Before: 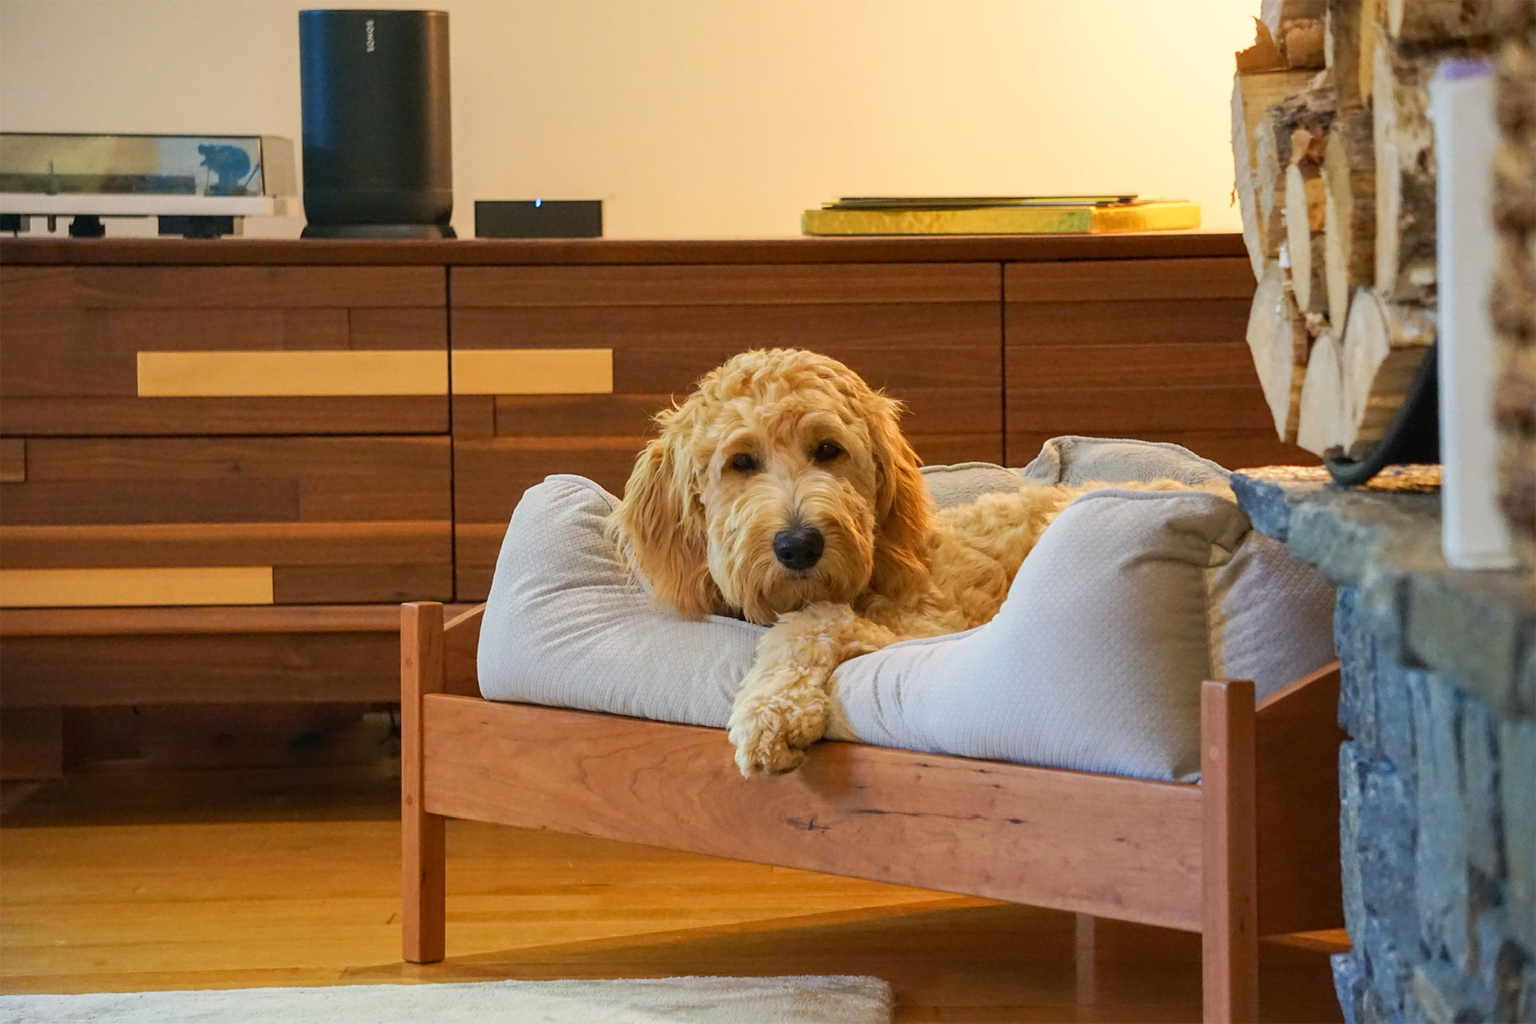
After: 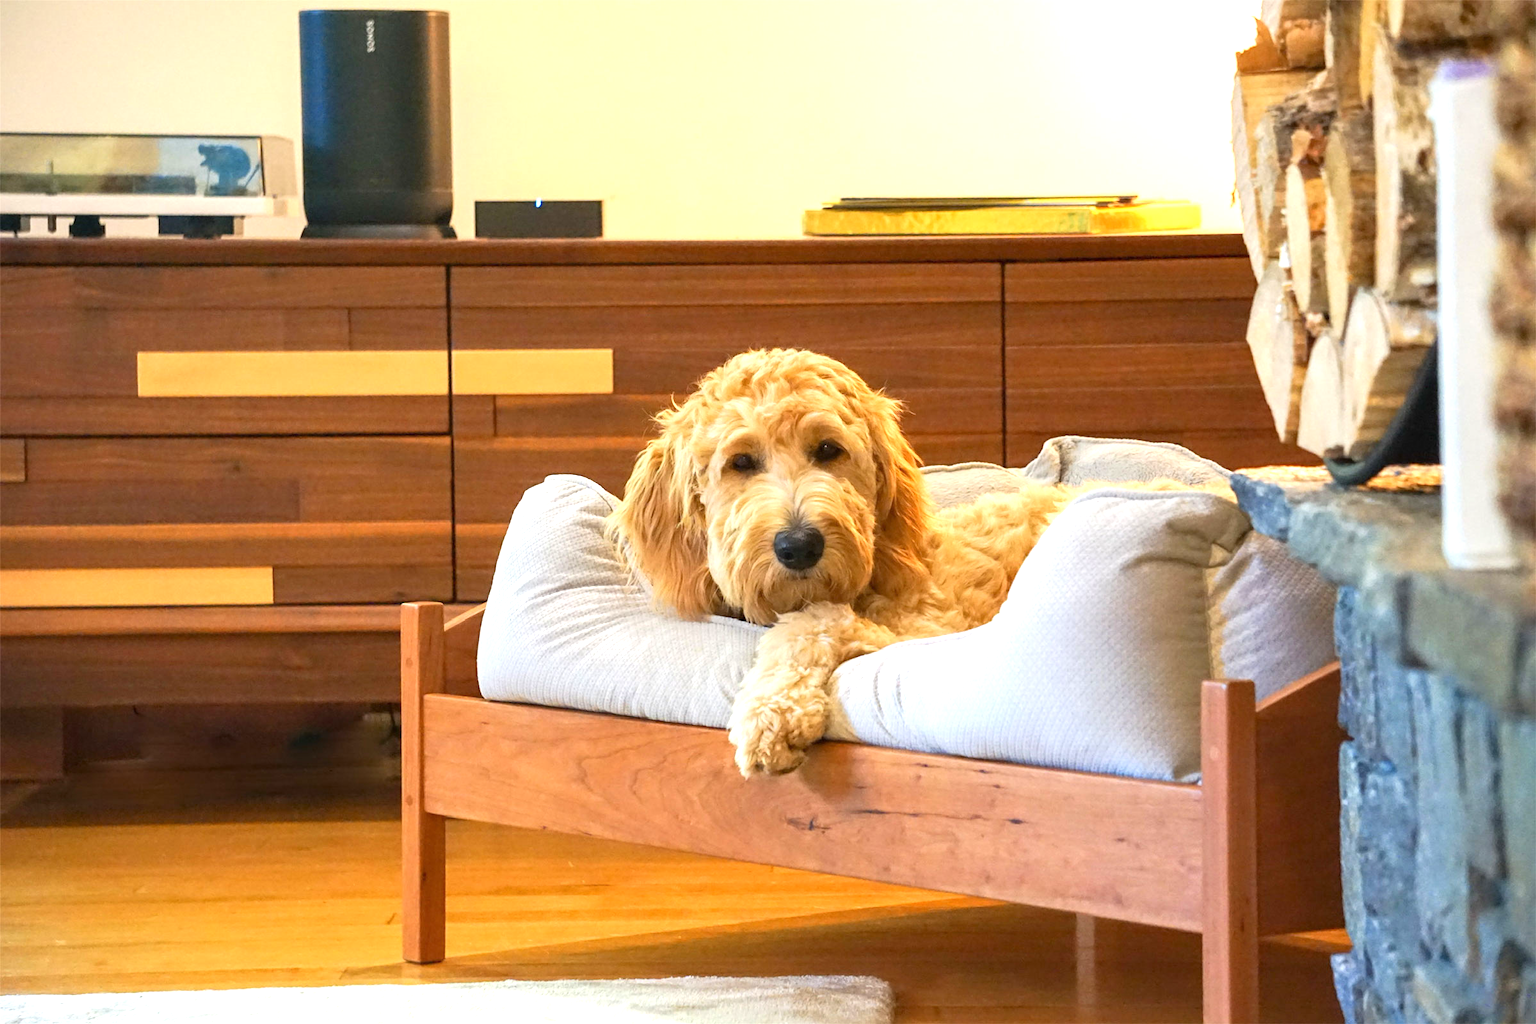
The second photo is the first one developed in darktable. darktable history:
contrast brightness saturation: contrast 0.053
exposure: black level correction 0, exposure 1 EV, compensate exposure bias true, compensate highlight preservation false
